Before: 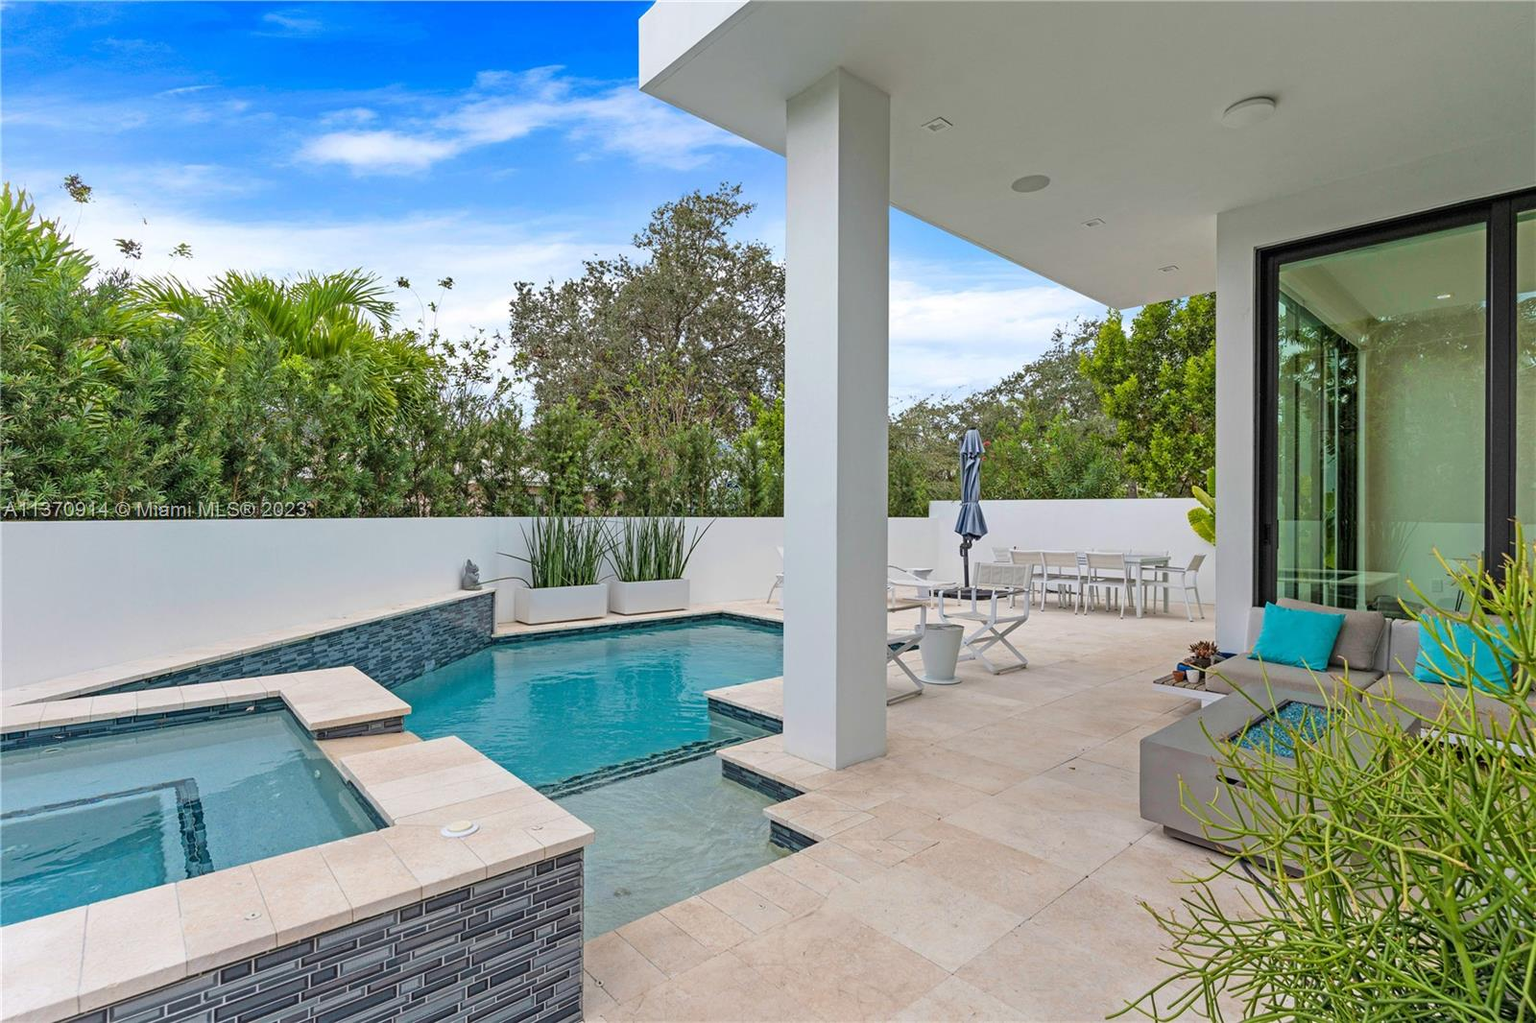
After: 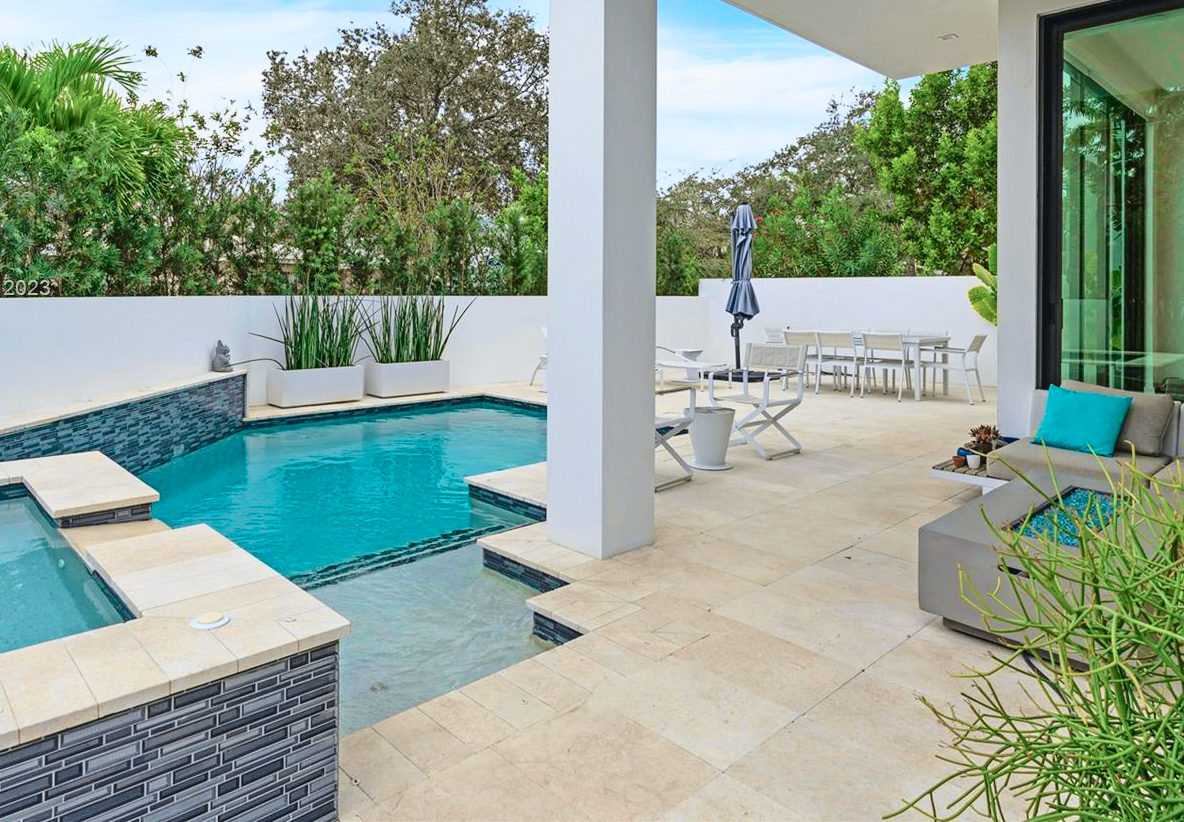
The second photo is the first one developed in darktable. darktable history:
crop: left 16.871%, top 22.857%, right 9.116%
tone curve: curves: ch0 [(0, 0.039) (0.104, 0.103) (0.273, 0.267) (0.448, 0.487) (0.704, 0.761) (0.886, 0.922) (0.994, 0.971)]; ch1 [(0, 0) (0.335, 0.298) (0.446, 0.413) (0.485, 0.487) (0.515, 0.503) (0.566, 0.563) (0.641, 0.655) (1, 1)]; ch2 [(0, 0) (0.314, 0.301) (0.421, 0.411) (0.502, 0.494) (0.528, 0.54) (0.557, 0.559) (0.612, 0.62) (0.722, 0.686) (1, 1)], color space Lab, independent channels, preserve colors none
